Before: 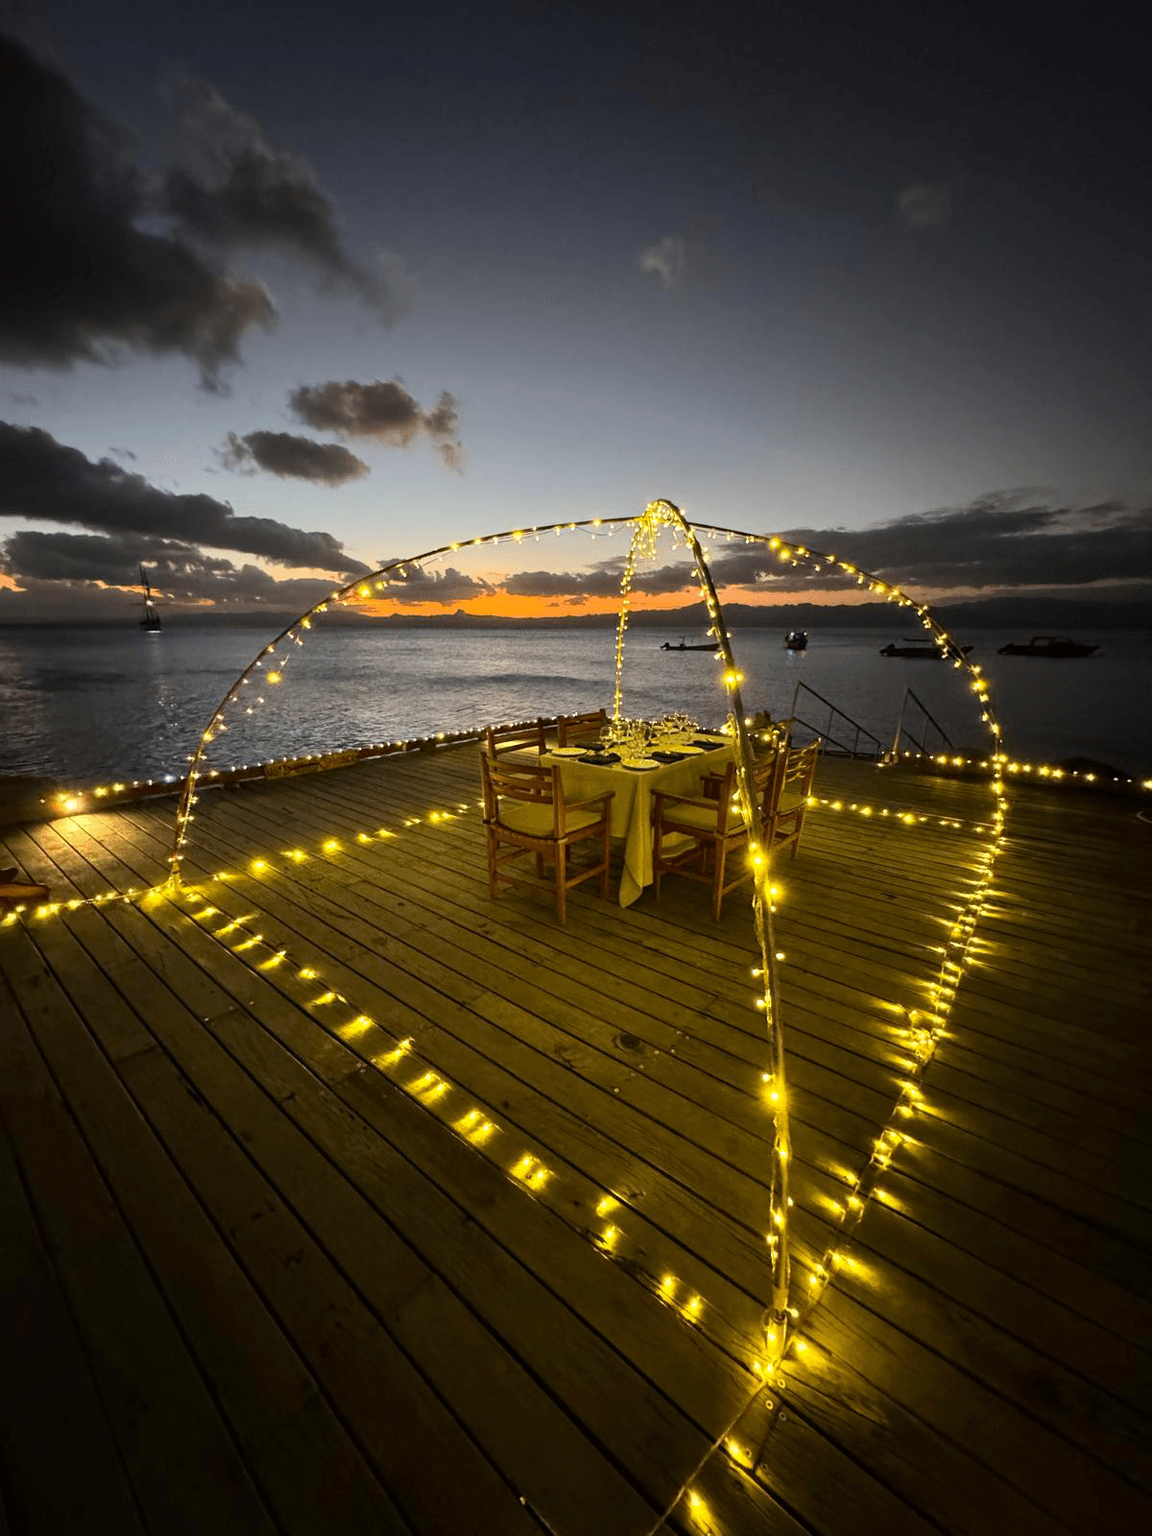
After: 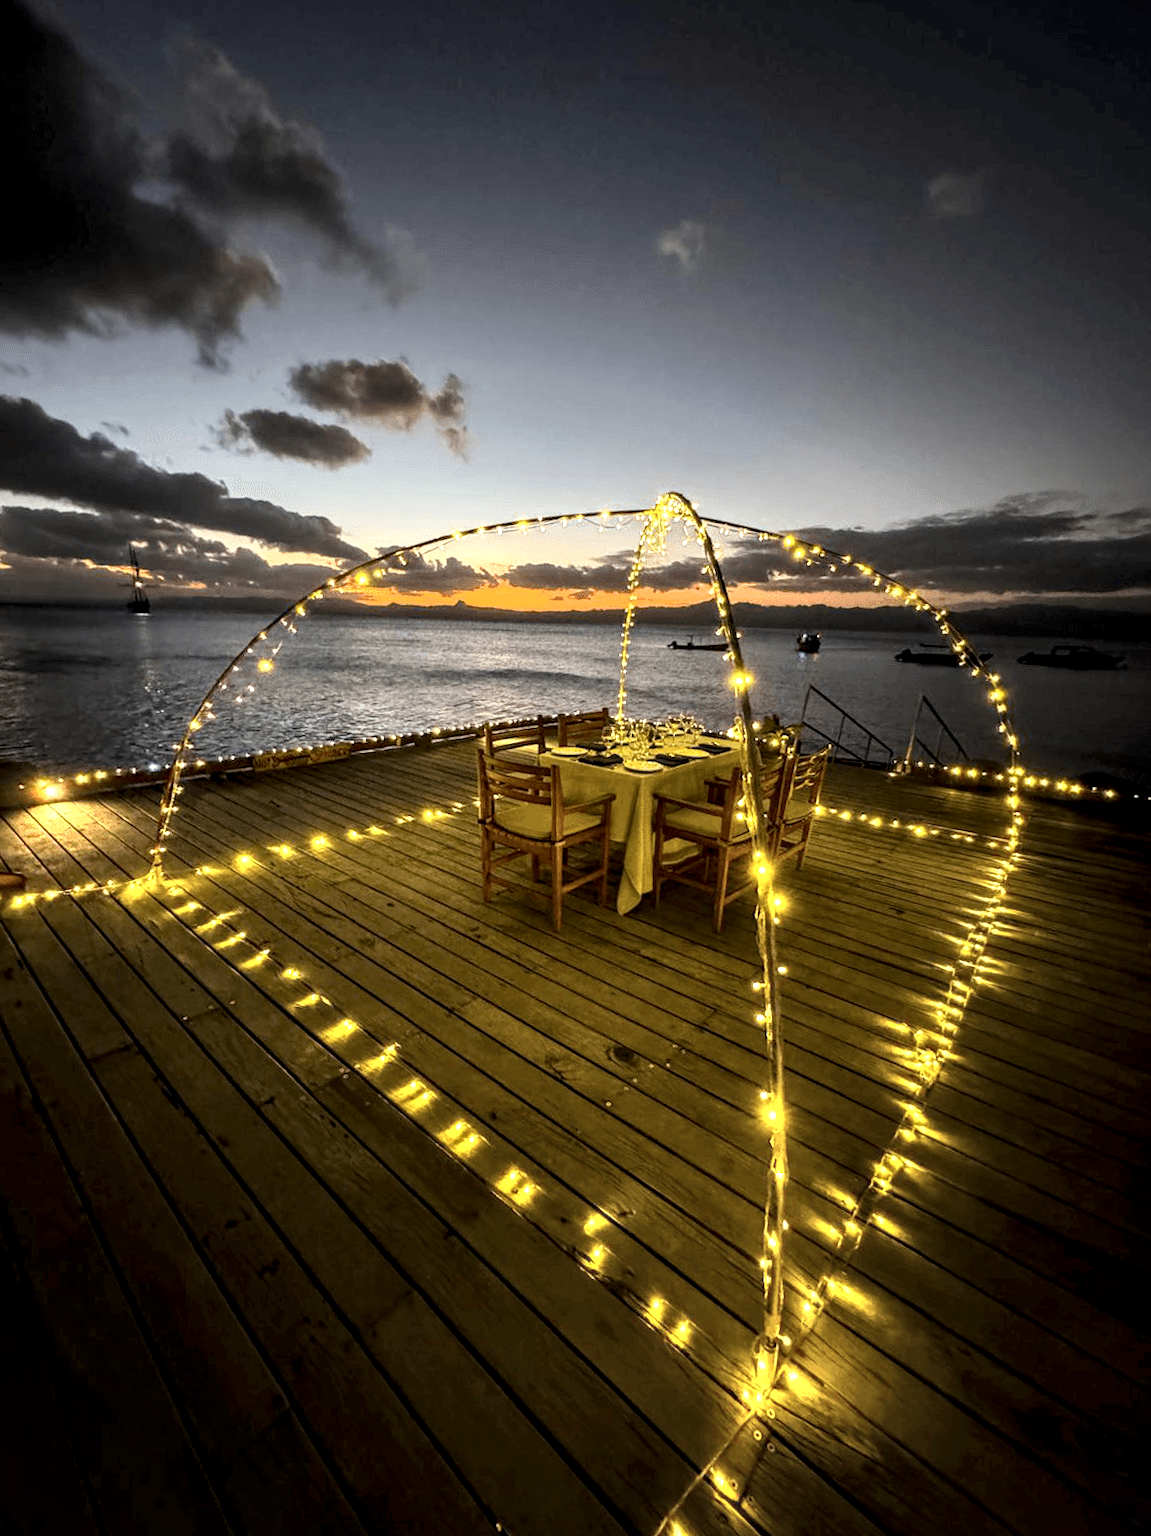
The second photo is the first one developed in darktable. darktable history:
crop and rotate: angle -1.66°
local contrast: highlights 60%, shadows 63%, detail 160%
